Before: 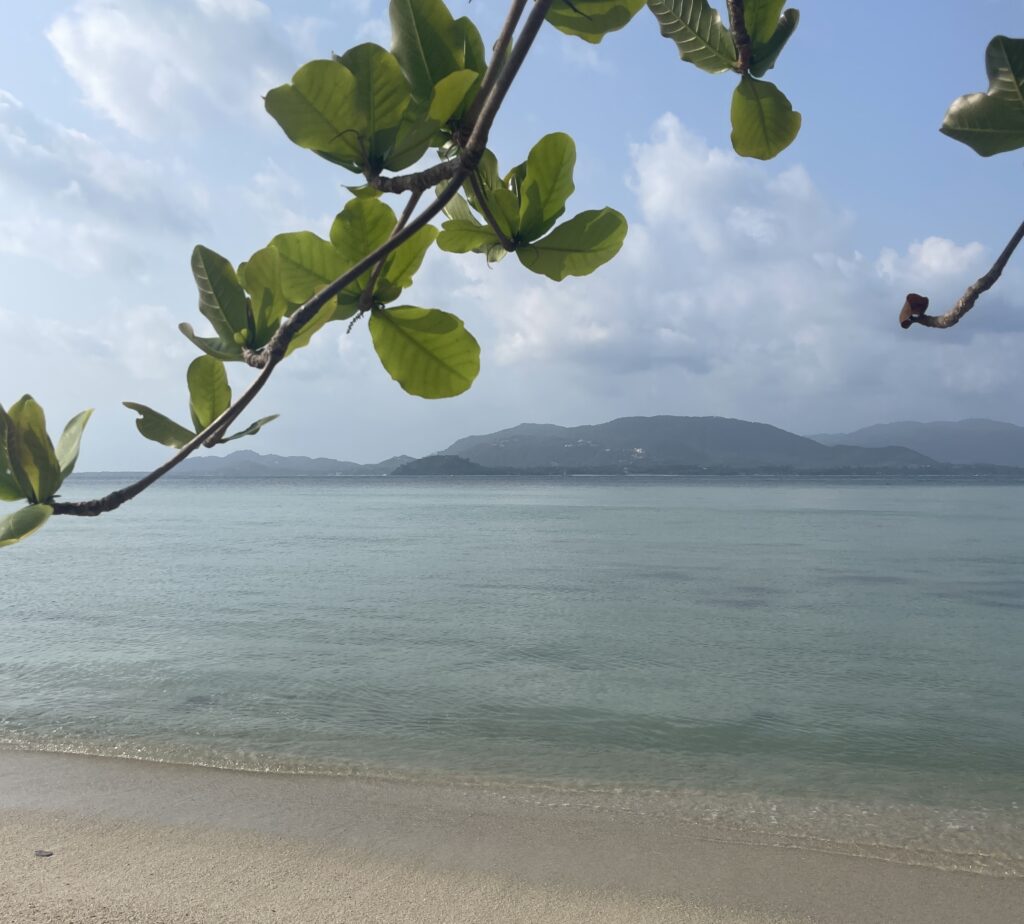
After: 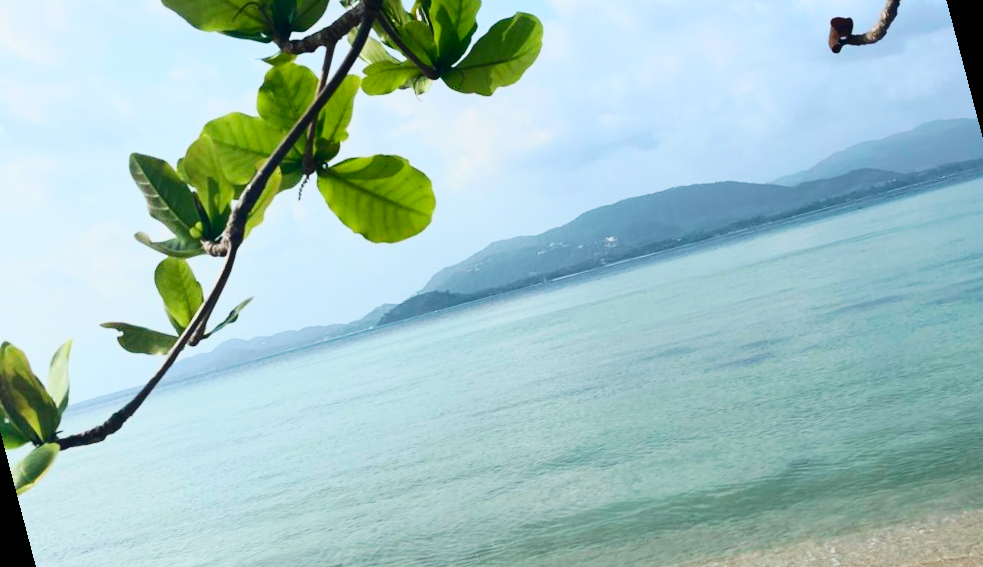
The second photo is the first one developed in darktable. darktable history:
exposure: exposure -0.116 EV, compensate exposure bias true, compensate highlight preservation false
base curve: curves: ch0 [(0, 0) (0.032, 0.025) (0.121, 0.166) (0.206, 0.329) (0.605, 0.79) (1, 1)], preserve colors none
crop: top 1.049%, right 0.001%
rotate and perspective: rotation -14.8°, crop left 0.1, crop right 0.903, crop top 0.25, crop bottom 0.748
tone curve: curves: ch0 [(0, 0) (0.114, 0.083) (0.303, 0.285) (0.447, 0.51) (0.602, 0.697) (0.772, 0.866) (0.999, 0.978)]; ch1 [(0, 0) (0.389, 0.352) (0.458, 0.433) (0.486, 0.474) (0.509, 0.505) (0.535, 0.528) (0.57, 0.579) (0.696, 0.706) (1, 1)]; ch2 [(0, 0) (0.369, 0.388) (0.449, 0.431) (0.501, 0.5) (0.528, 0.527) (0.589, 0.608) (0.697, 0.721) (1, 1)], color space Lab, independent channels, preserve colors none
